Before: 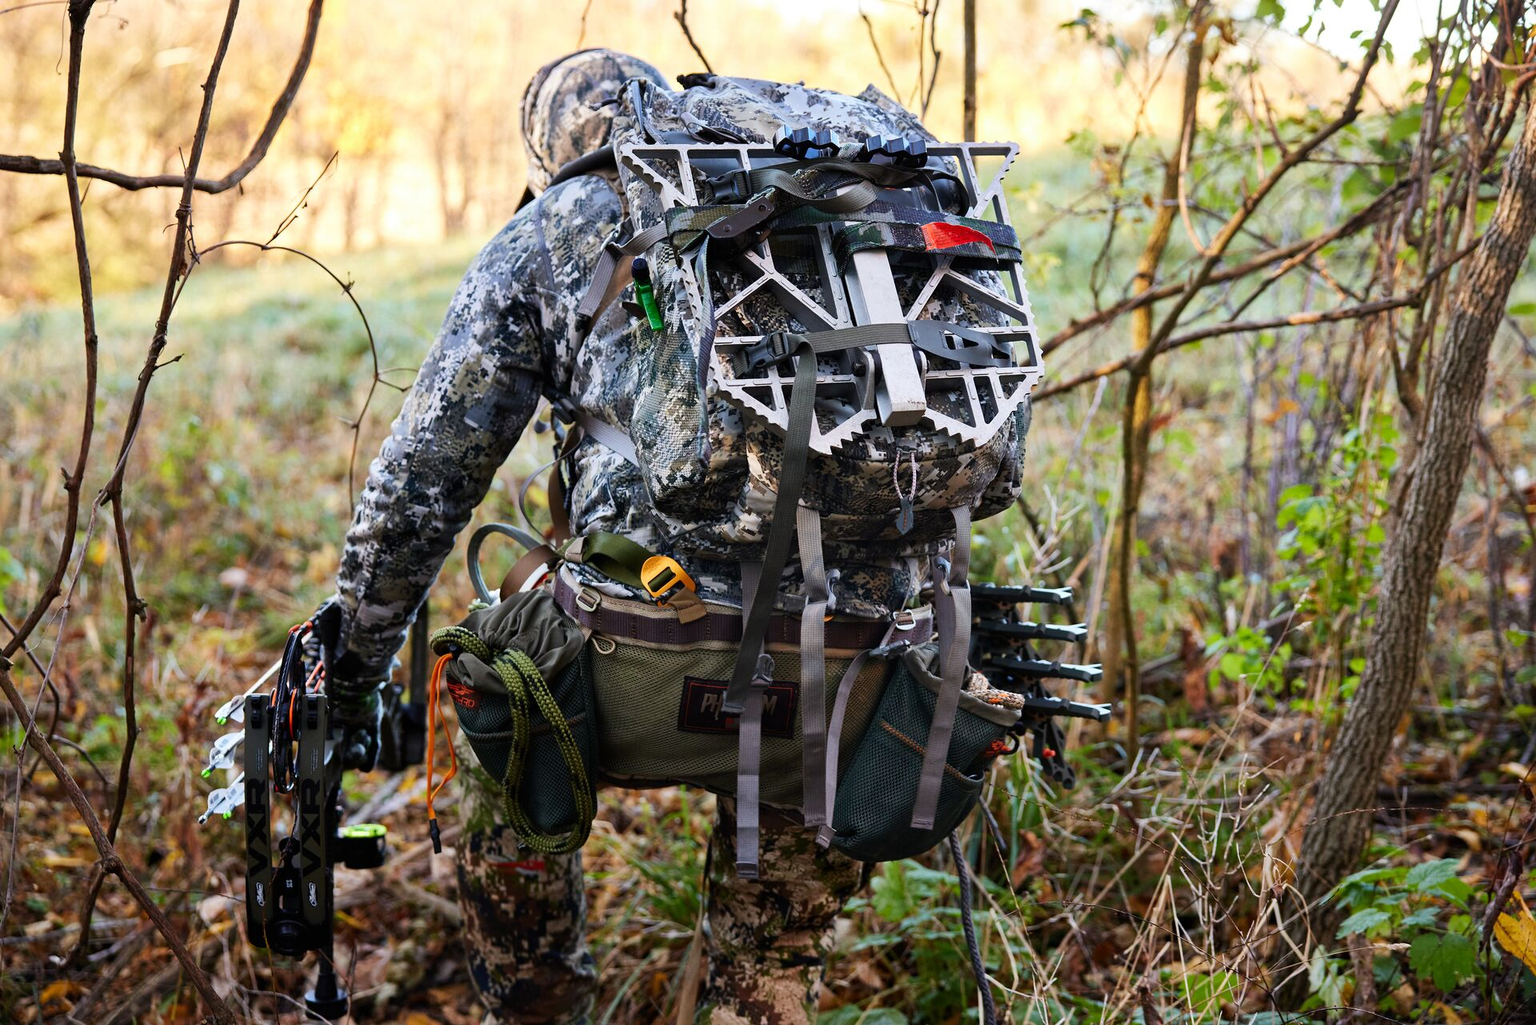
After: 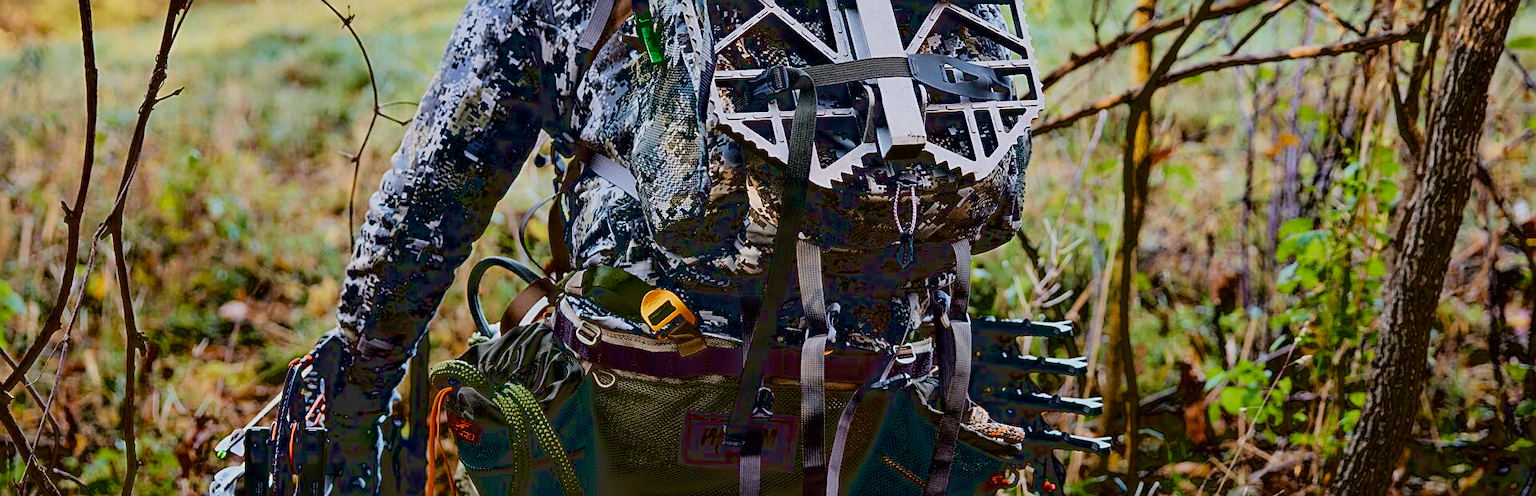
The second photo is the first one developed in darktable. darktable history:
crop and rotate: top 26.056%, bottom 25.543%
exposure: black level correction 0.046, exposure -0.228 EV, compensate highlight preservation false
filmic rgb: black relative exposure -7.75 EV, white relative exposure 4.4 EV, threshold 3 EV, hardness 3.76, latitude 50%, contrast 1.1, color science v5 (2021), contrast in shadows safe, contrast in highlights safe, enable highlight reconstruction true
velvia: on, module defaults
shadows and highlights: shadows 20.91, highlights -82.73, soften with gaussian
sharpen: on, module defaults
